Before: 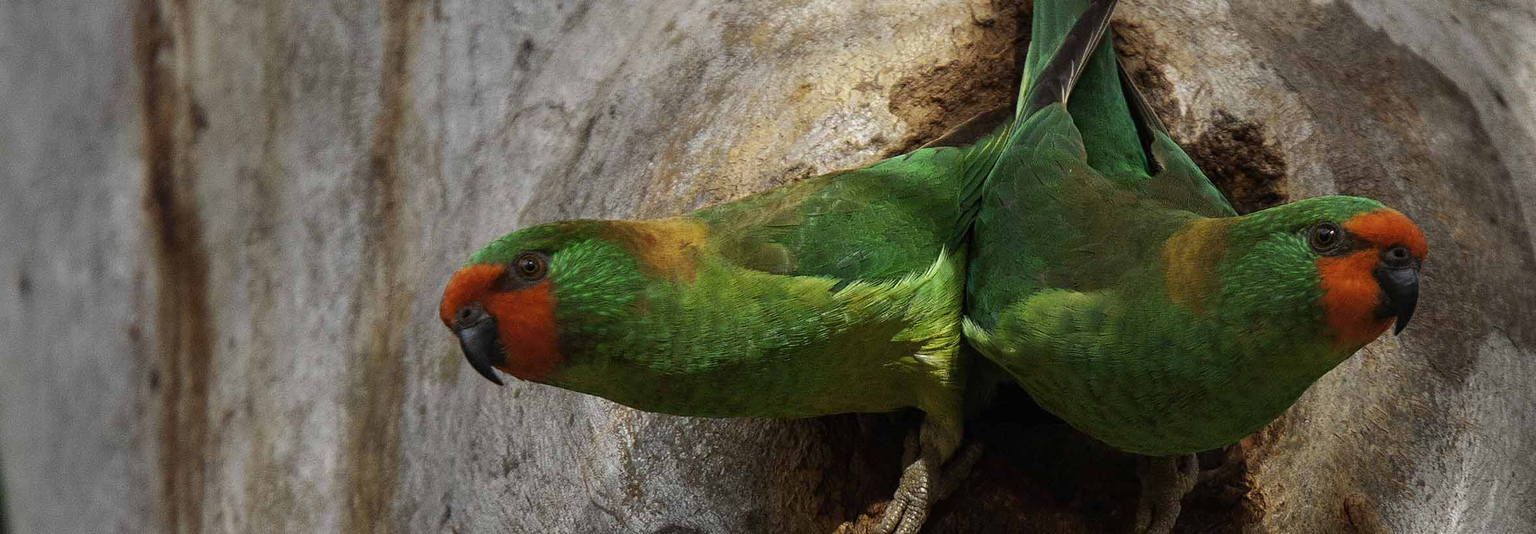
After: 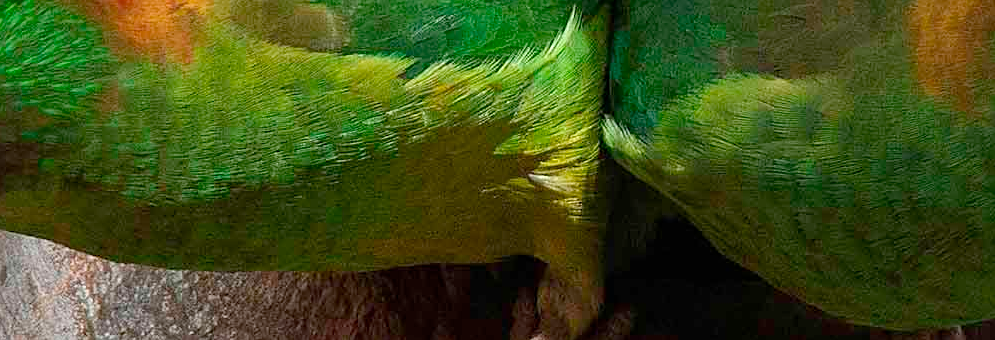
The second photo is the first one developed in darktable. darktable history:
sharpen: amount 0.203
crop: left 37.105%, top 45.065%, right 20.65%, bottom 13.414%
